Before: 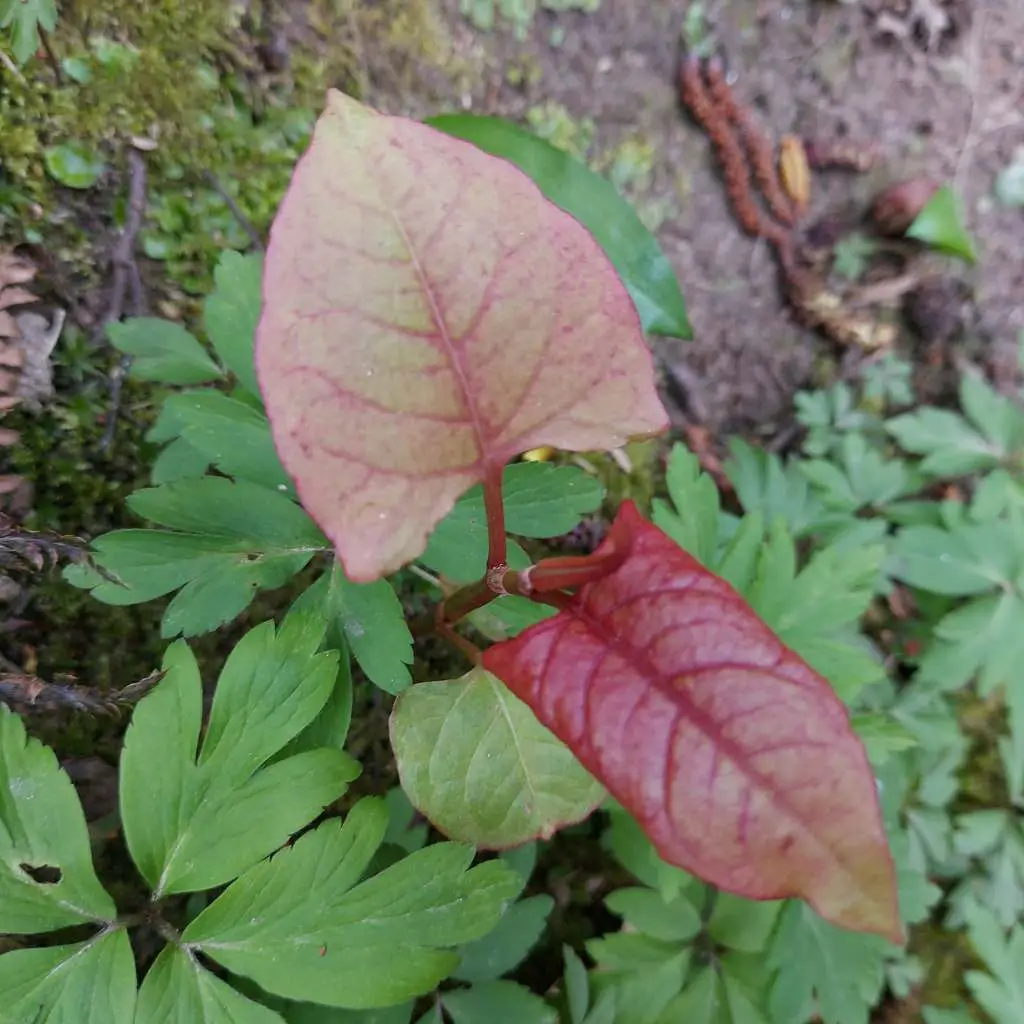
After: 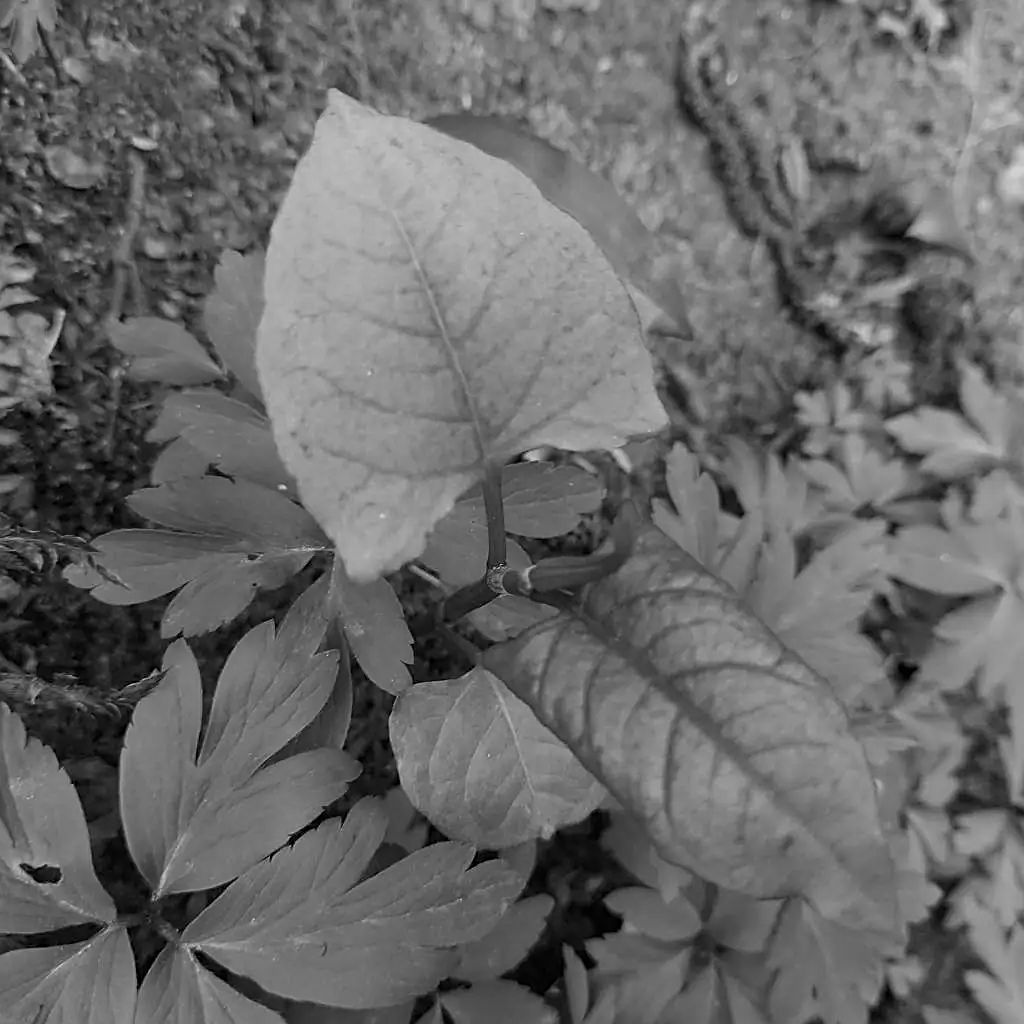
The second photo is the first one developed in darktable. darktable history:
contrast brightness saturation: saturation 0.13
sharpen: on, module defaults
color calibration: output gray [0.253, 0.26, 0.487, 0], gray › normalize channels true, illuminant same as pipeline (D50), adaptation XYZ, x 0.346, y 0.359, gamut compression 0
